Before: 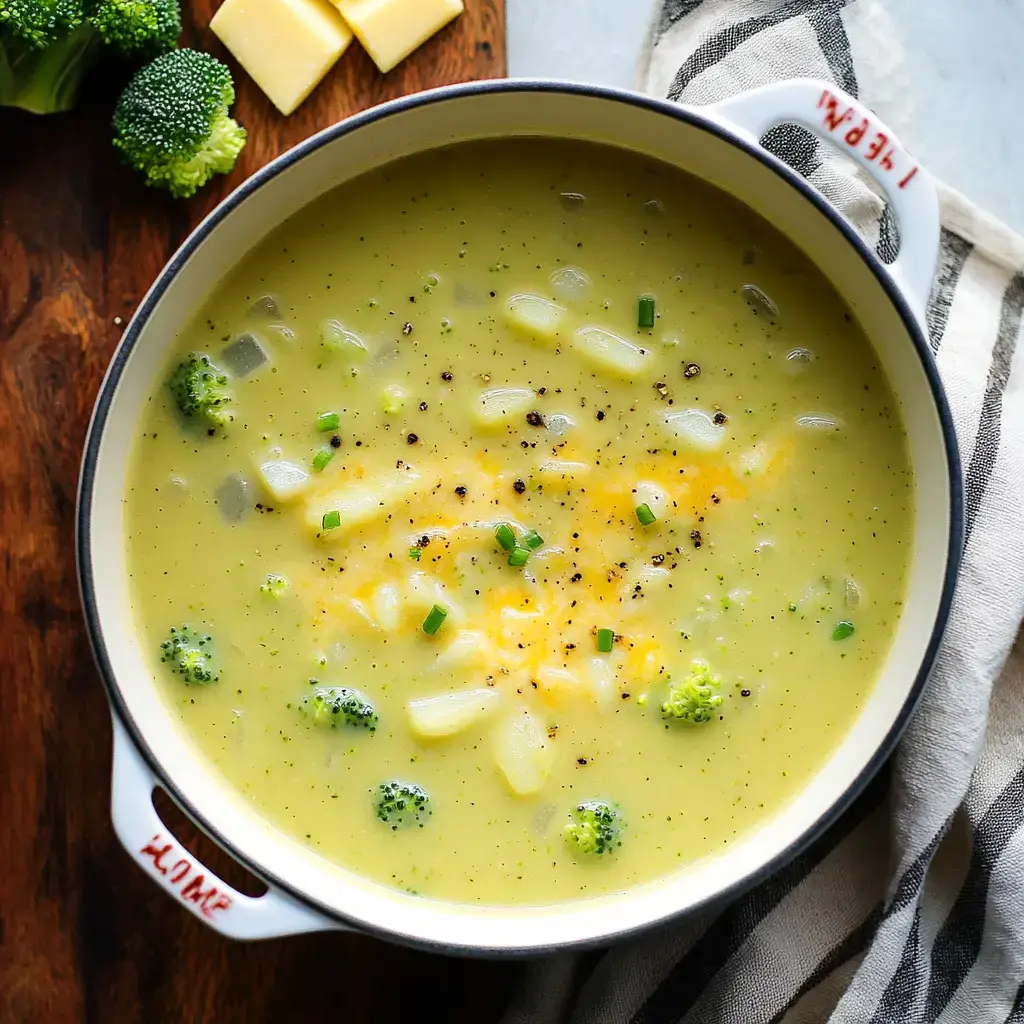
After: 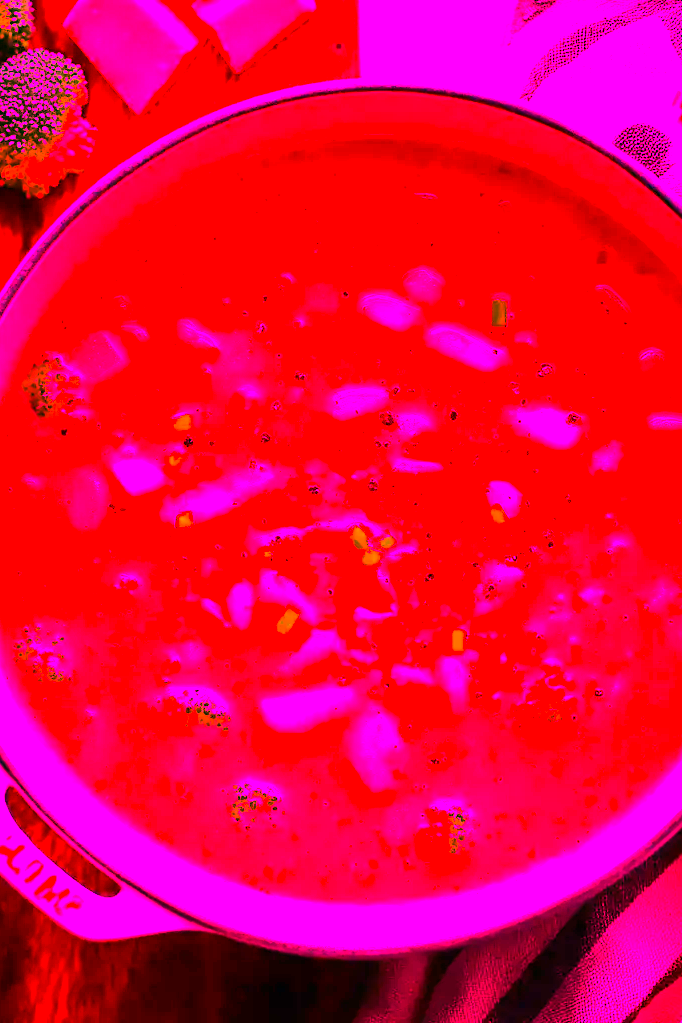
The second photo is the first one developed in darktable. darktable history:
crop and rotate: left 14.436%, right 18.898%
contrast brightness saturation: contrast 0.09, saturation 0.28
white balance: red 4.26, blue 1.802
